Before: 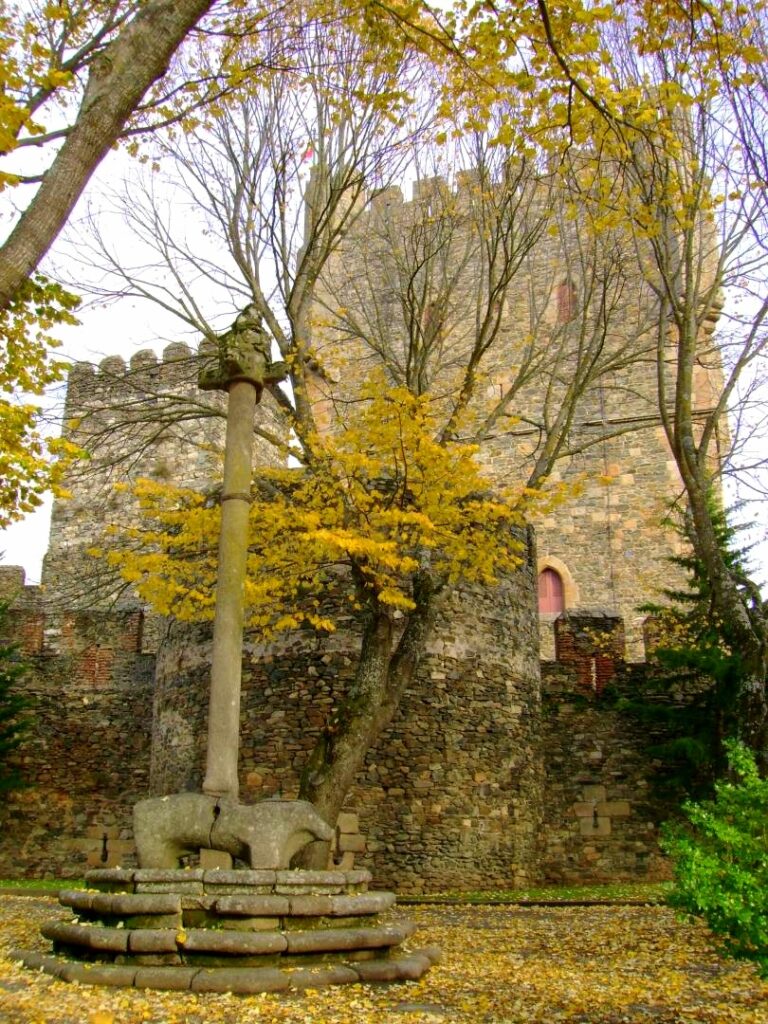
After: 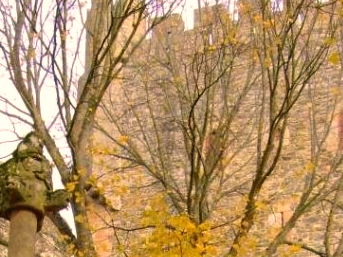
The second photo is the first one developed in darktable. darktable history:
base curve: preserve colors none
white balance: red 1.127, blue 0.943
crop: left 28.64%, top 16.832%, right 26.637%, bottom 58.055%
